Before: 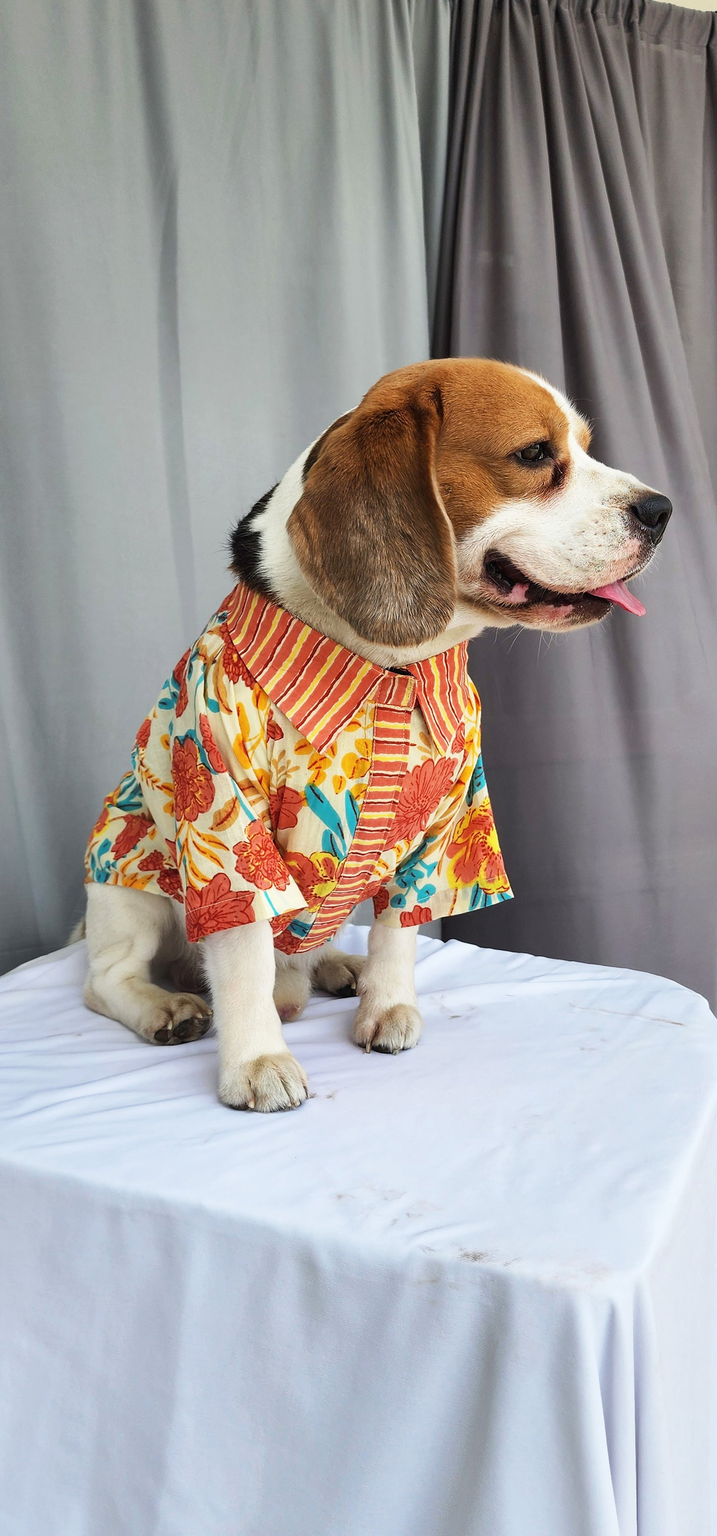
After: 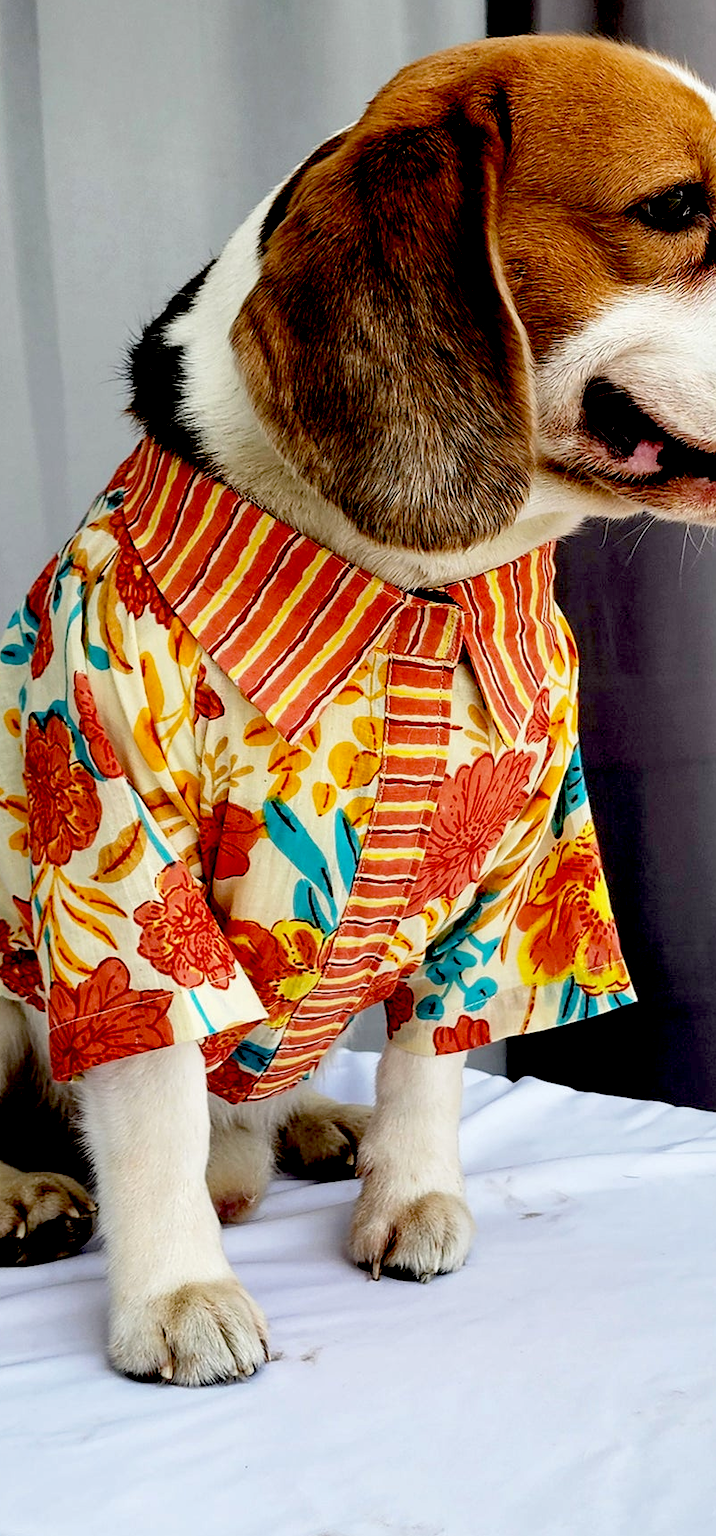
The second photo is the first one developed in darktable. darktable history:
local contrast: highlights 100%, shadows 100%, detail 120%, midtone range 0.2
crop and rotate: left 22.13%, top 22.054%, right 22.026%, bottom 22.102%
exposure: black level correction 0.056, exposure -0.039 EV, compensate highlight preservation false
